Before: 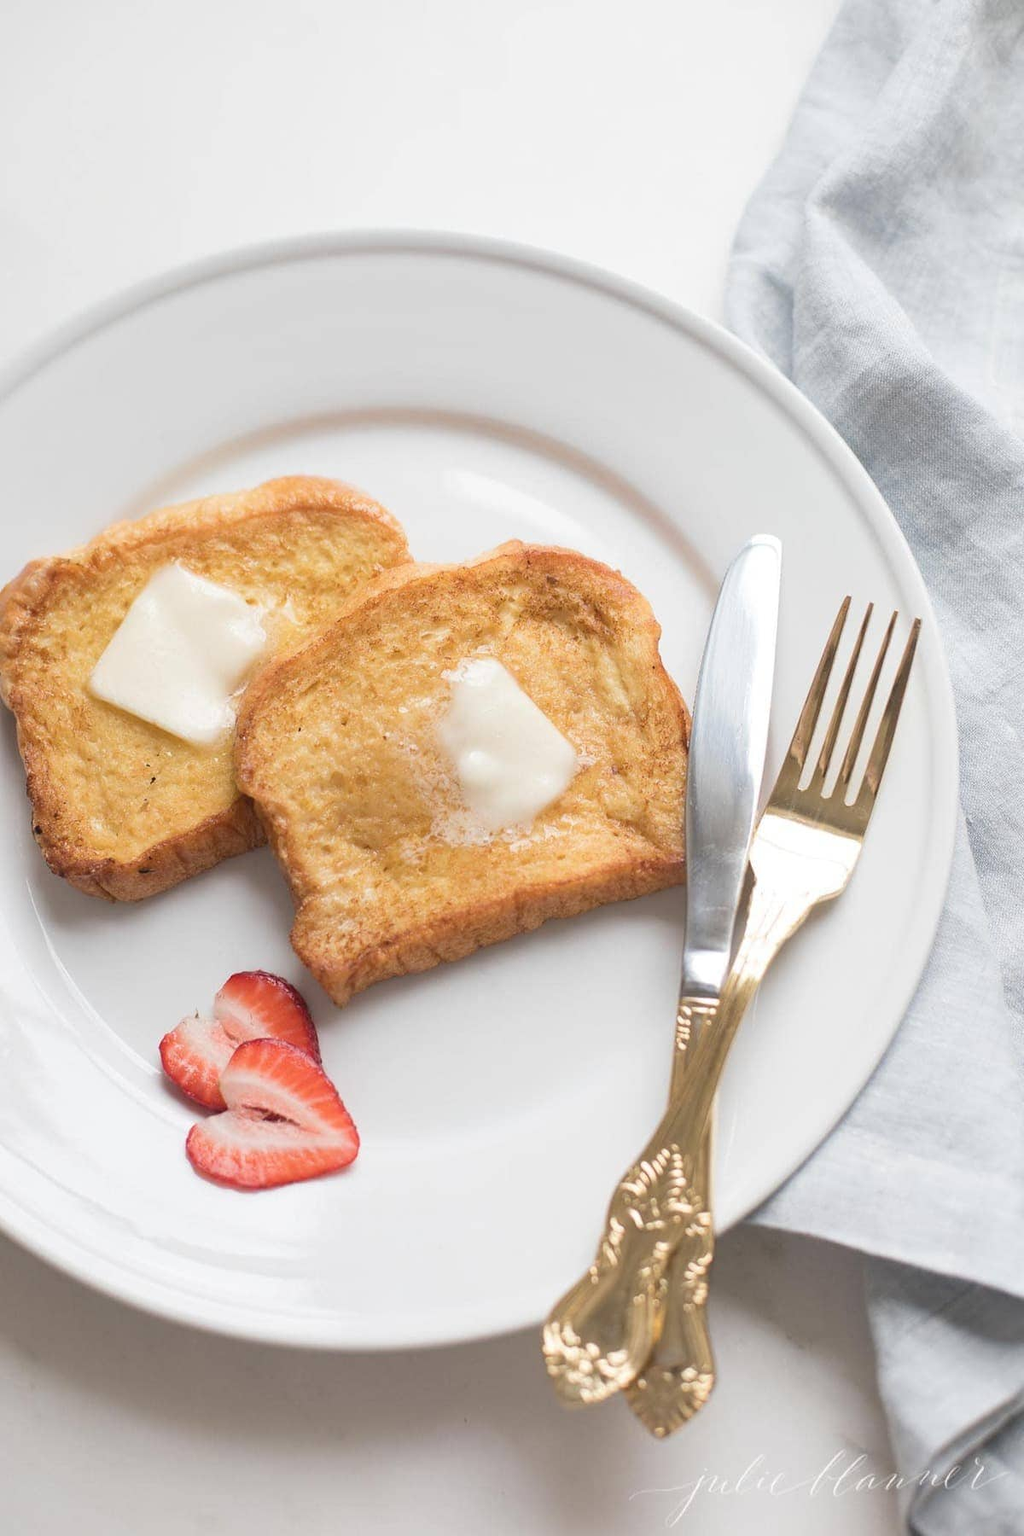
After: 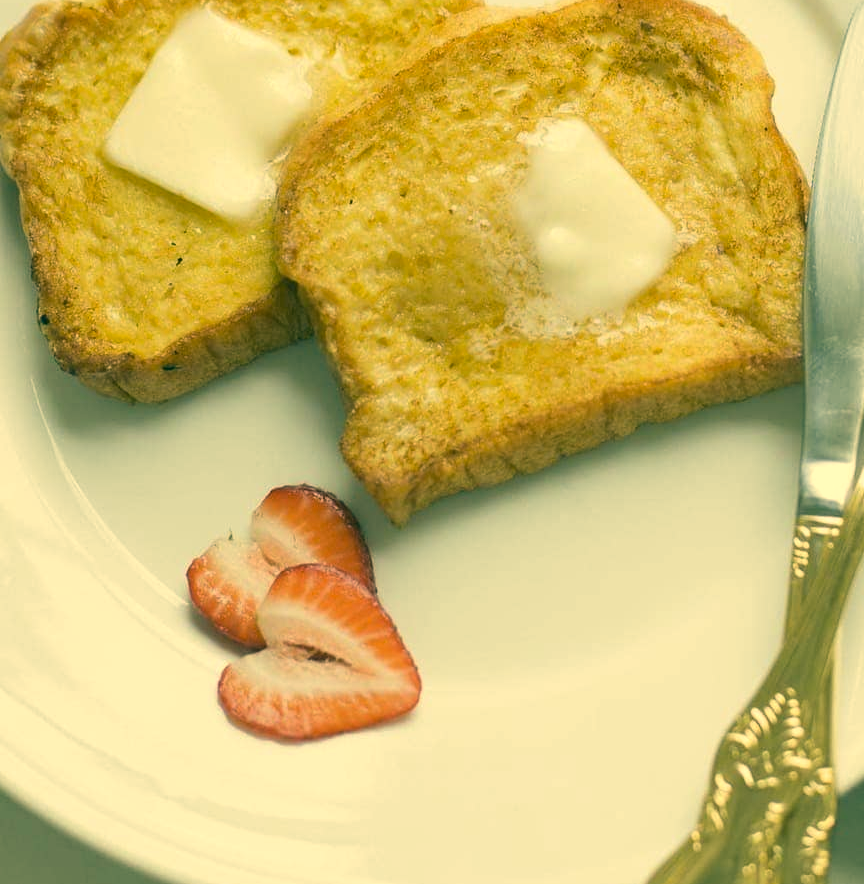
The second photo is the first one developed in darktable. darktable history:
crop: top 36.3%, right 27.984%, bottom 14.541%
color correction: highlights a* 1.89, highlights b* 34.55, shadows a* -36.5, shadows b* -6.2
